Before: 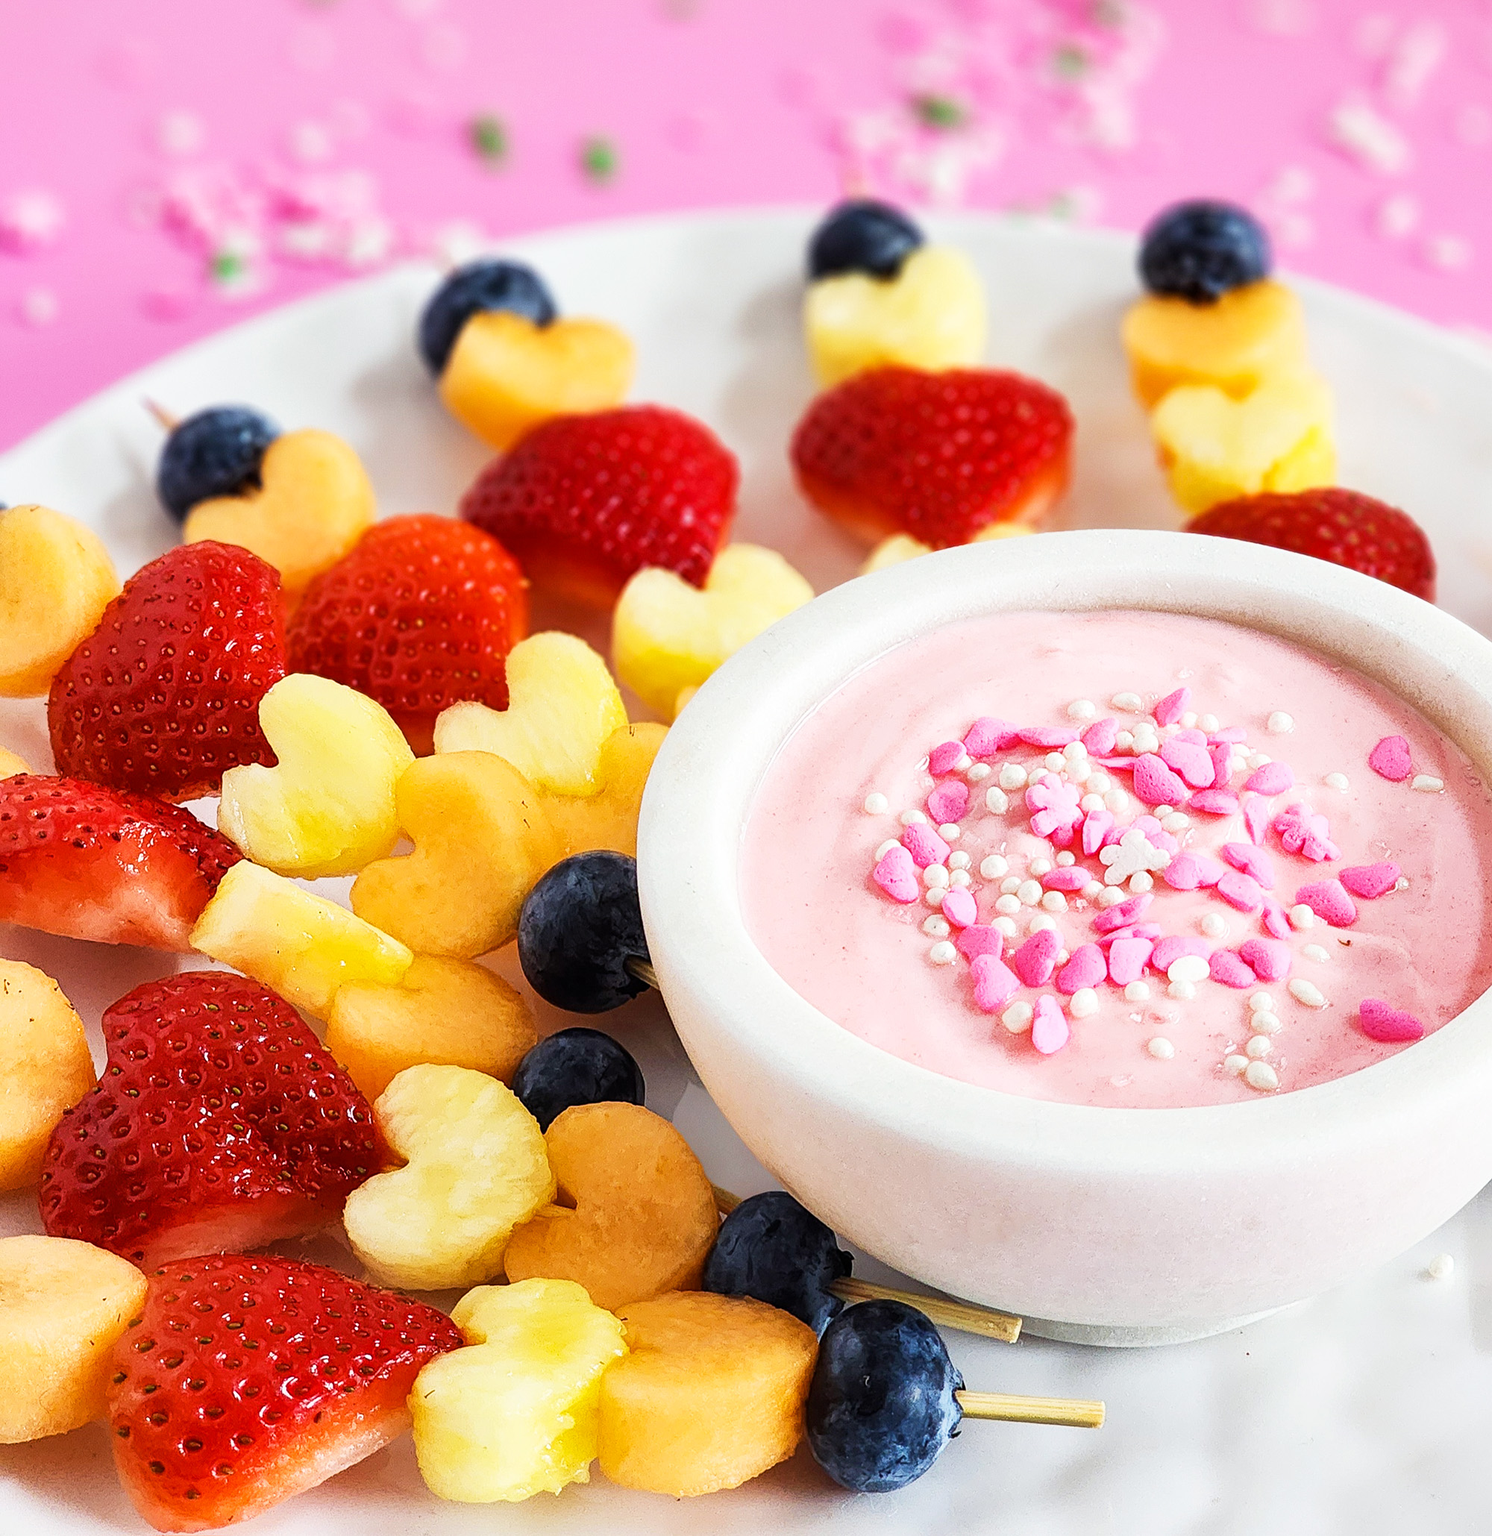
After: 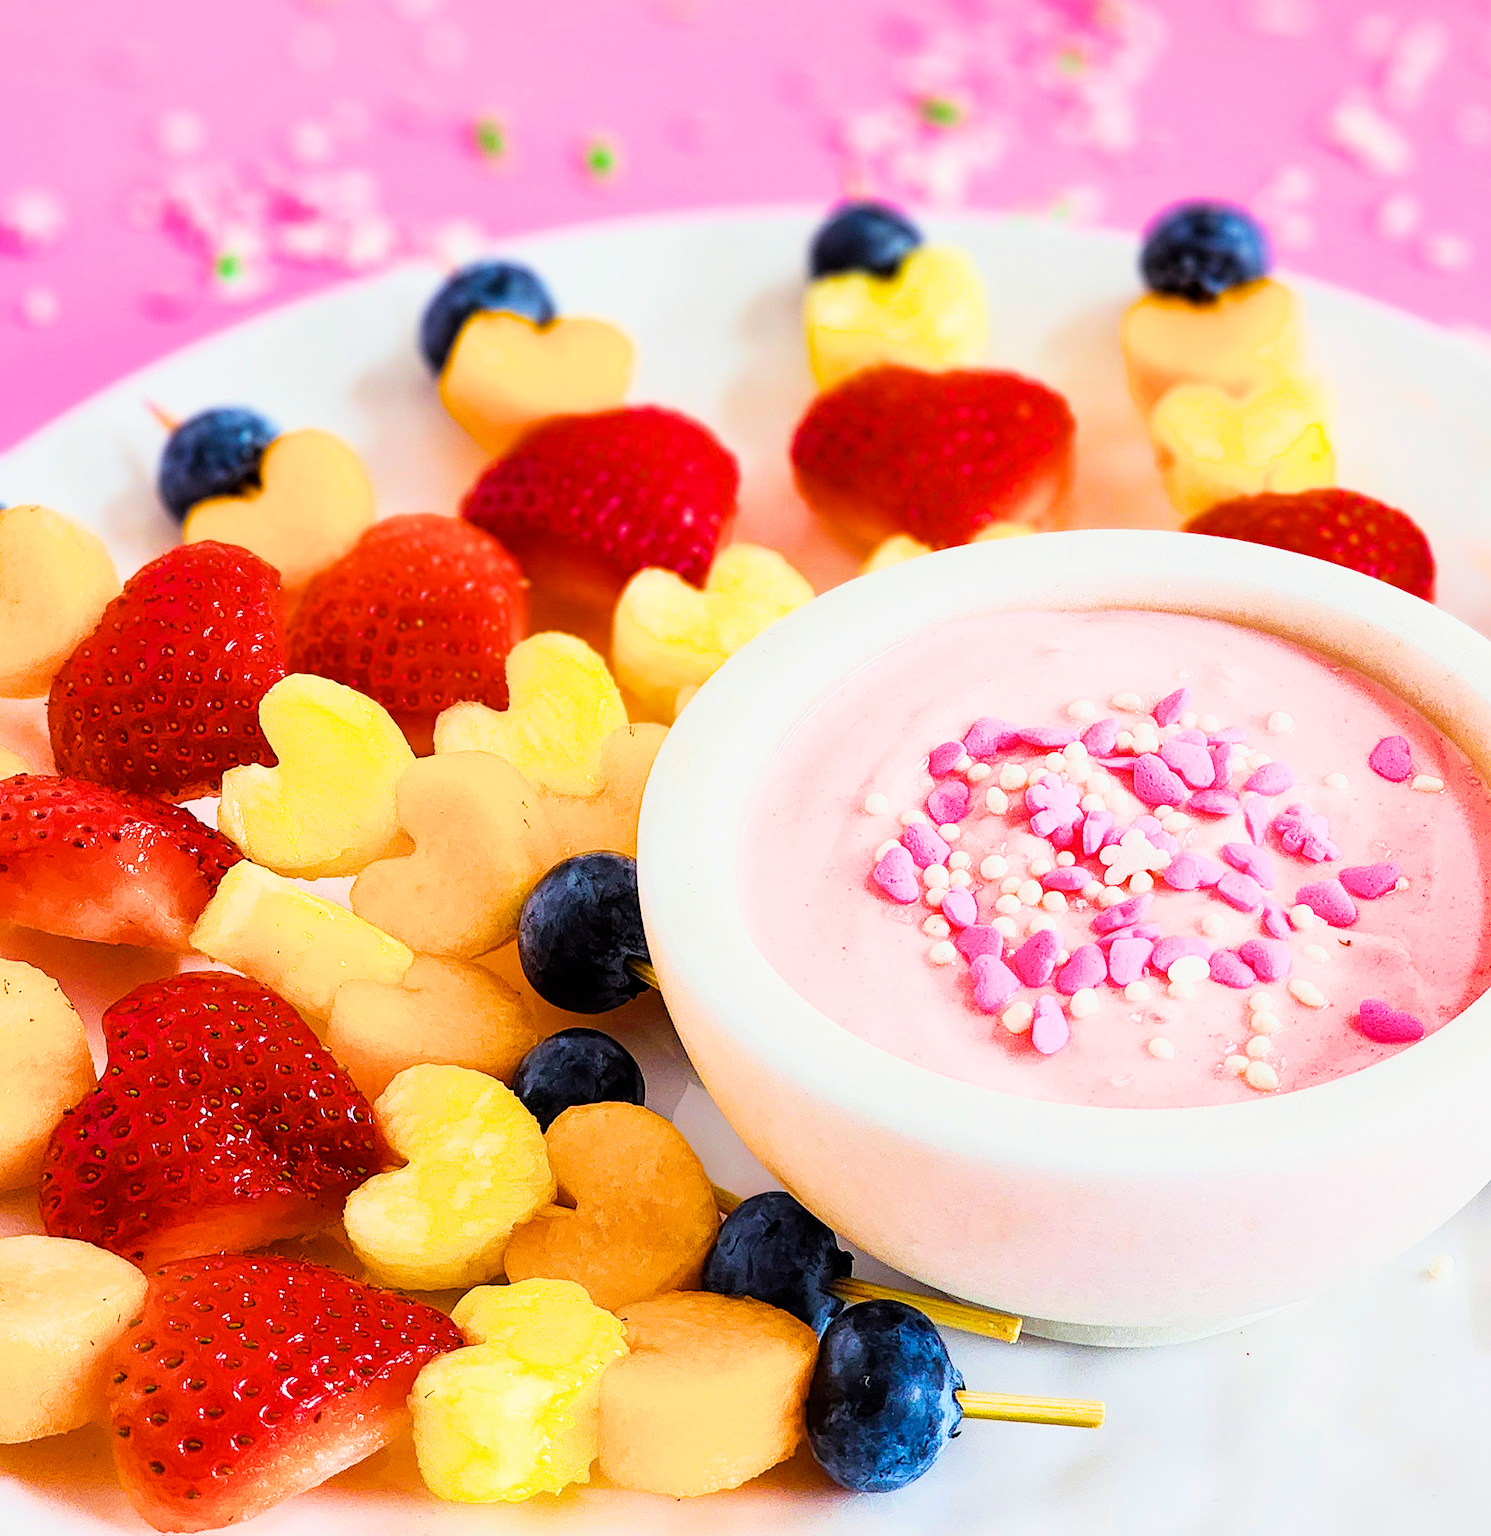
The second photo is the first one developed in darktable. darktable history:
filmic rgb: black relative exposure -7.65 EV, white relative exposure 4.56 EV, hardness 3.61, color science v6 (2022)
color balance rgb: linear chroma grading › global chroma 10%, perceptual saturation grading › global saturation 40%, perceptual brilliance grading › global brilliance 30%, global vibrance 20%
